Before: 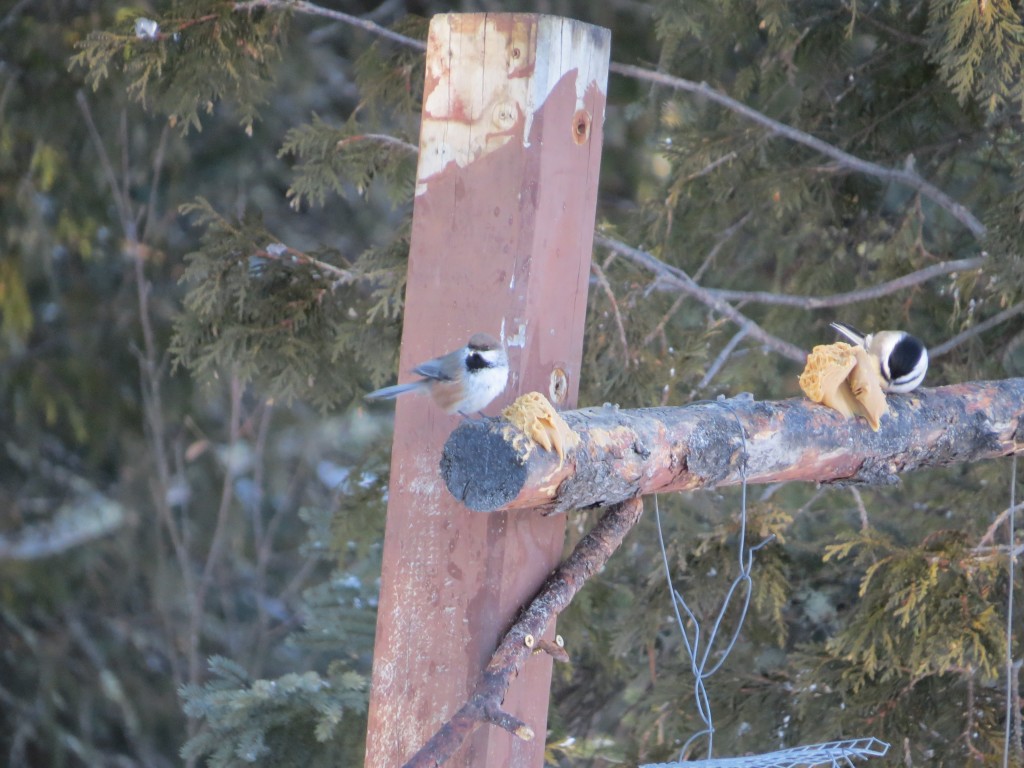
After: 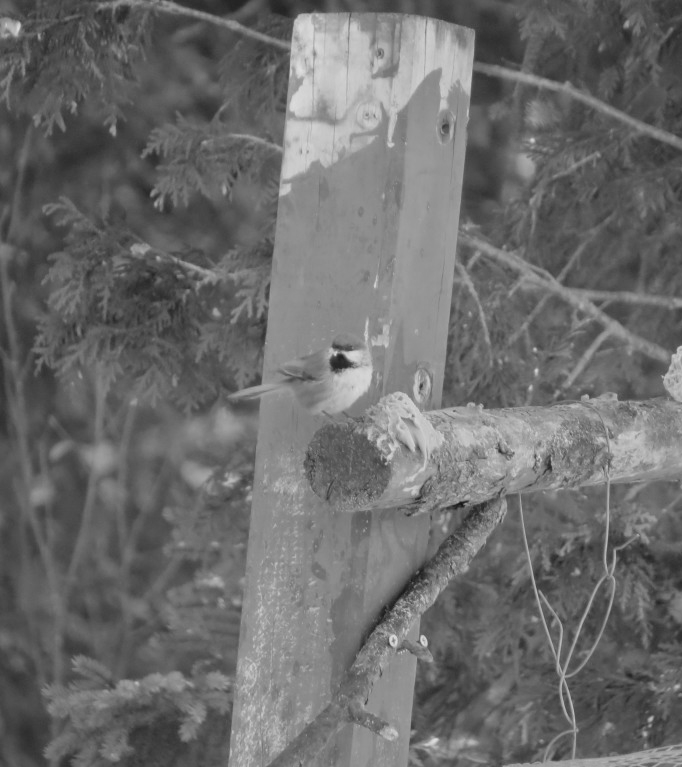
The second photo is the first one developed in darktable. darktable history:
white balance: red 0.766, blue 1.537
crop and rotate: left 13.342%, right 19.991%
color contrast: green-magenta contrast 0.8, blue-yellow contrast 1.1, unbound 0
monochrome: a -6.99, b 35.61, size 1.4
